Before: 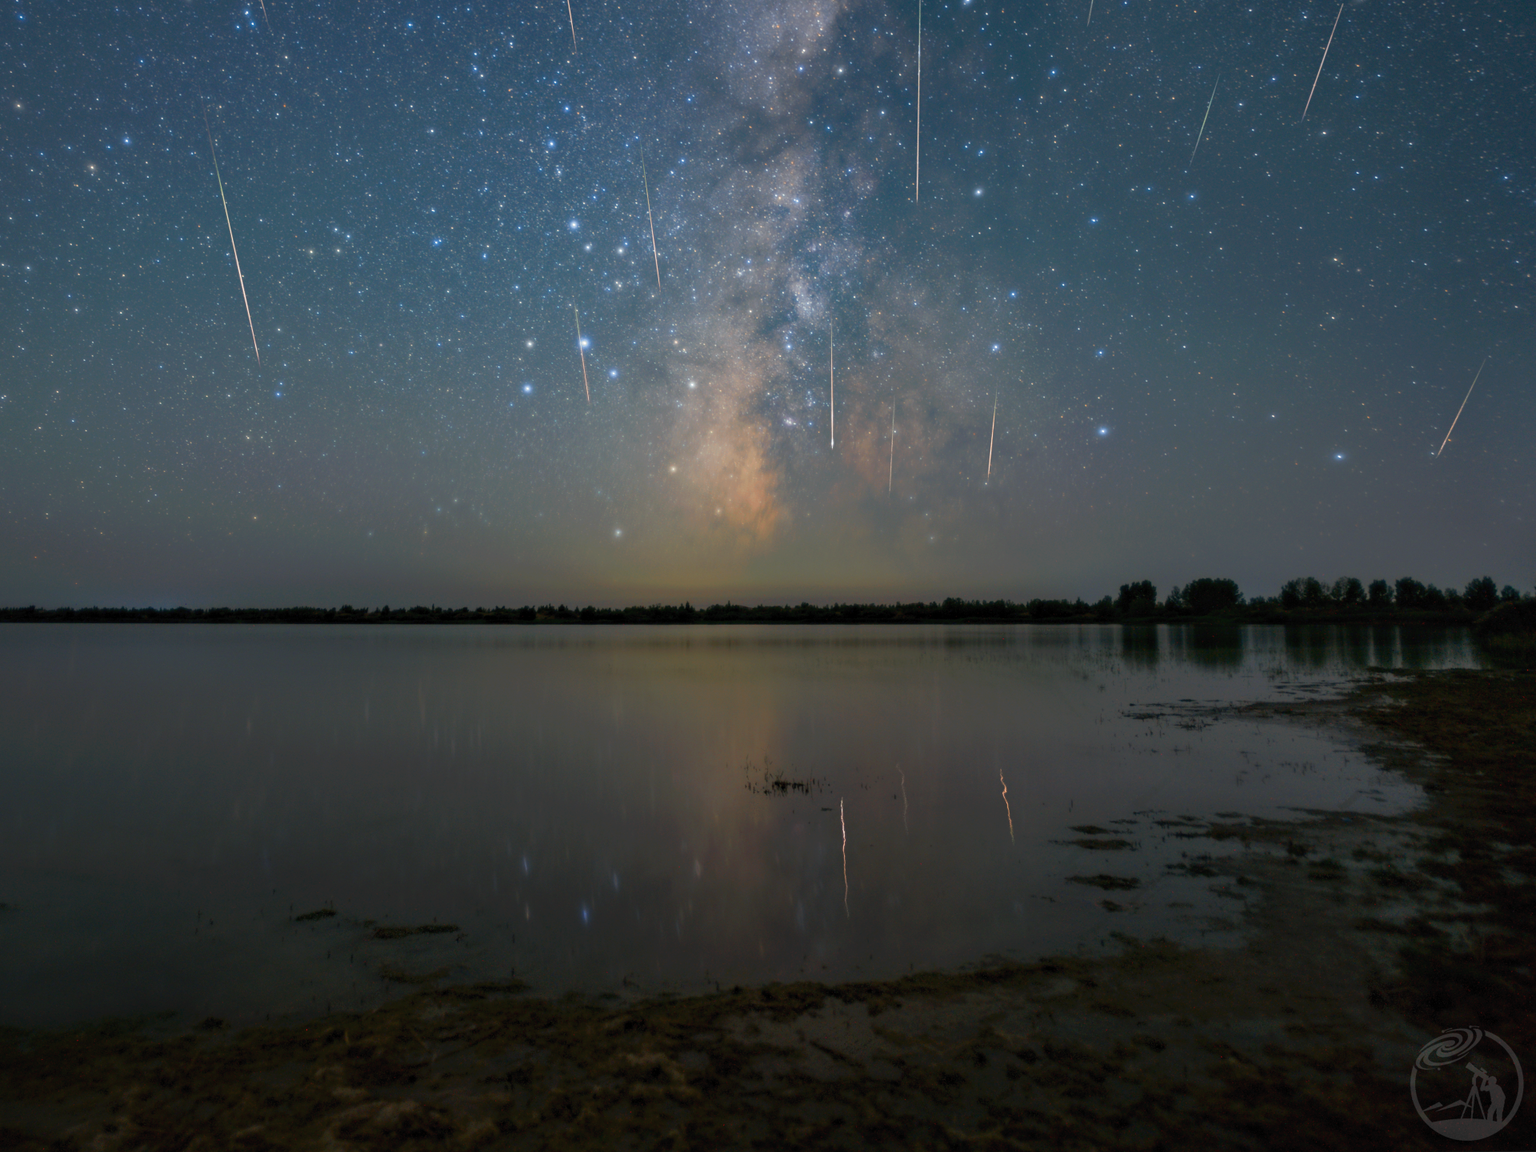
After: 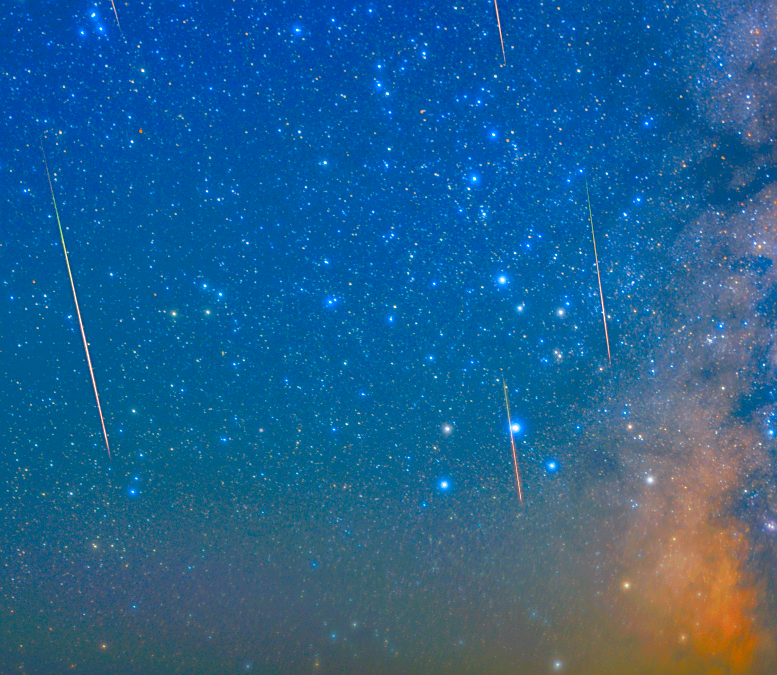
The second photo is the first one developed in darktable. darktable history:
crop and rotate: left 11.239%, top 0.093%, right 48.252%, bottom 52.969%
local contrast: on, module defaults
color correction: highlights a* 1.66, highlights b* -1.76, saturation 2.47
tone equalizer: -8 EV 0 EV, -7 EV 0.001 EV, -6 EV -0.004 EV, -5 EV -0.002 EV, -4 EV -0.079 EV, -3 EV -0.227 EV, -2 EV -0.28 EV, -1 EV 0.093 EV, +0 EV 0.306 EV, edges refinement/feathering 500, mask exposure compensation -1.57 EV, preserve details no
shadows and highlights: soften with gaussian
sharpen: on, module defaults
exposure: black level correction 0.028, exposure -0.082 EV, compensate highlight preservation false
